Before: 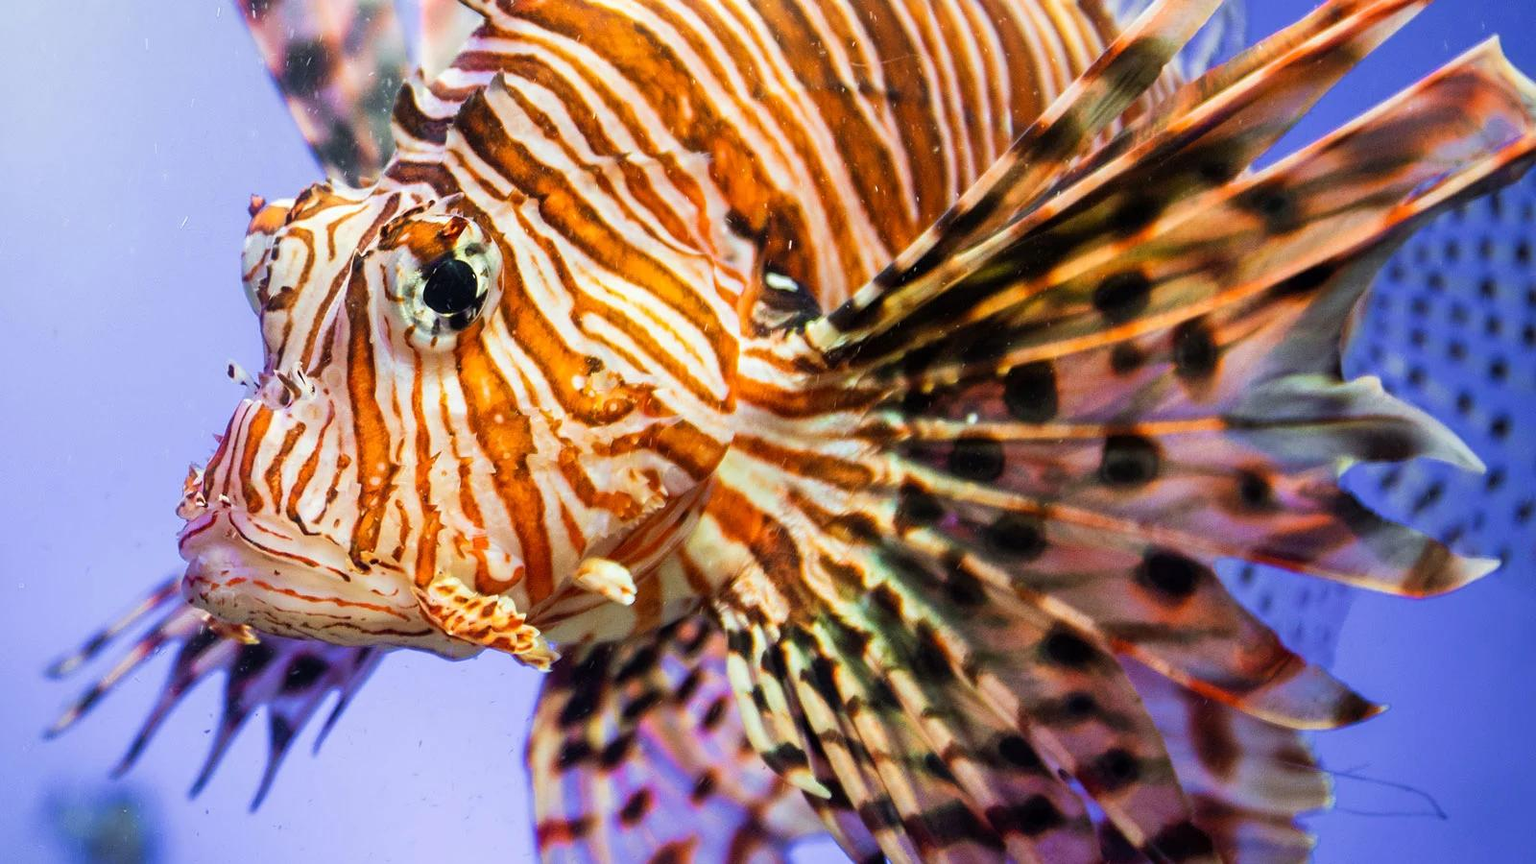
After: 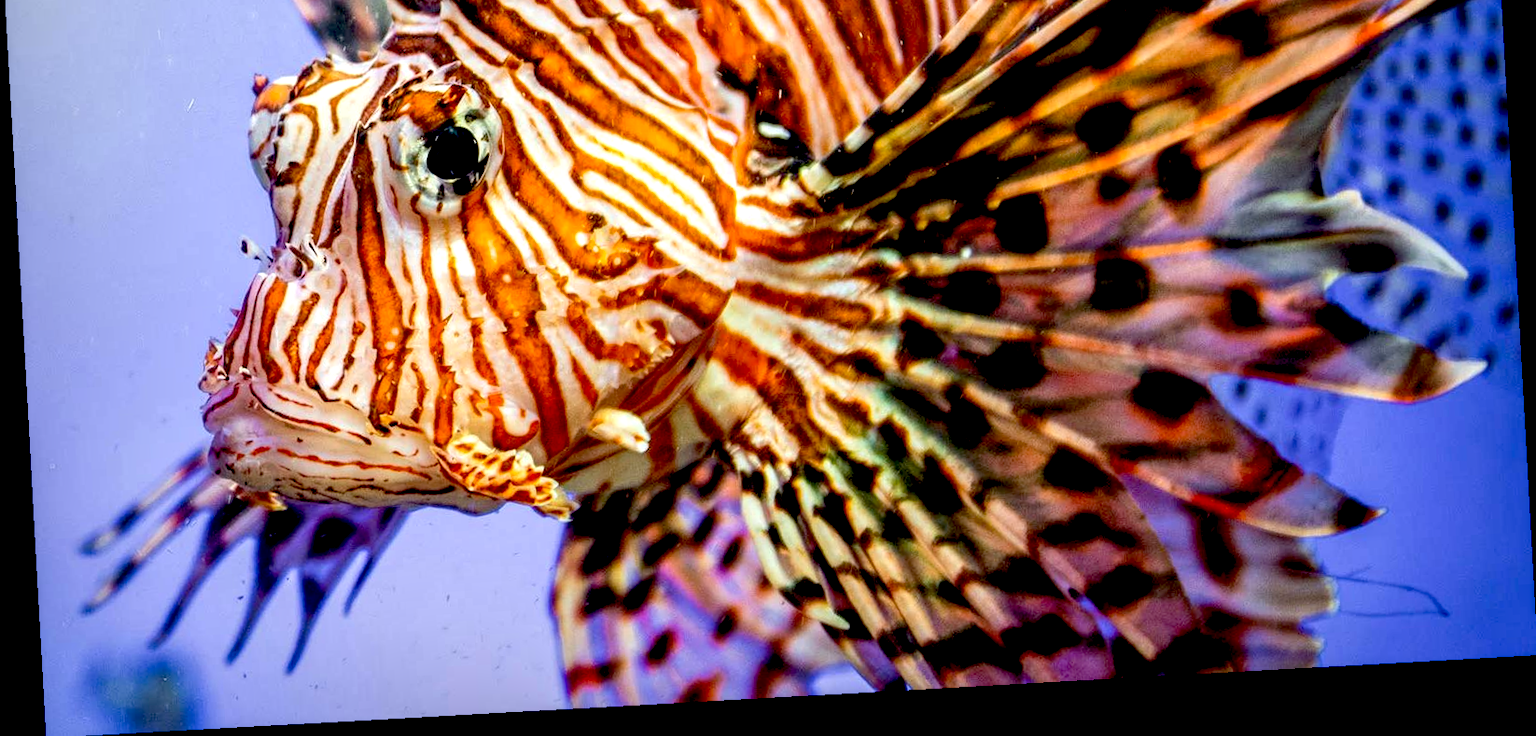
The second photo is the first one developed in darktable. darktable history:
exposure: black level correction 0.031, exposure 0.304 EV, compensate highlight preservation false
crop and rotate: top 19.998%
rotate and perspective: rotation -3.18°, automatic cropping off
local contrast: detail 130%
